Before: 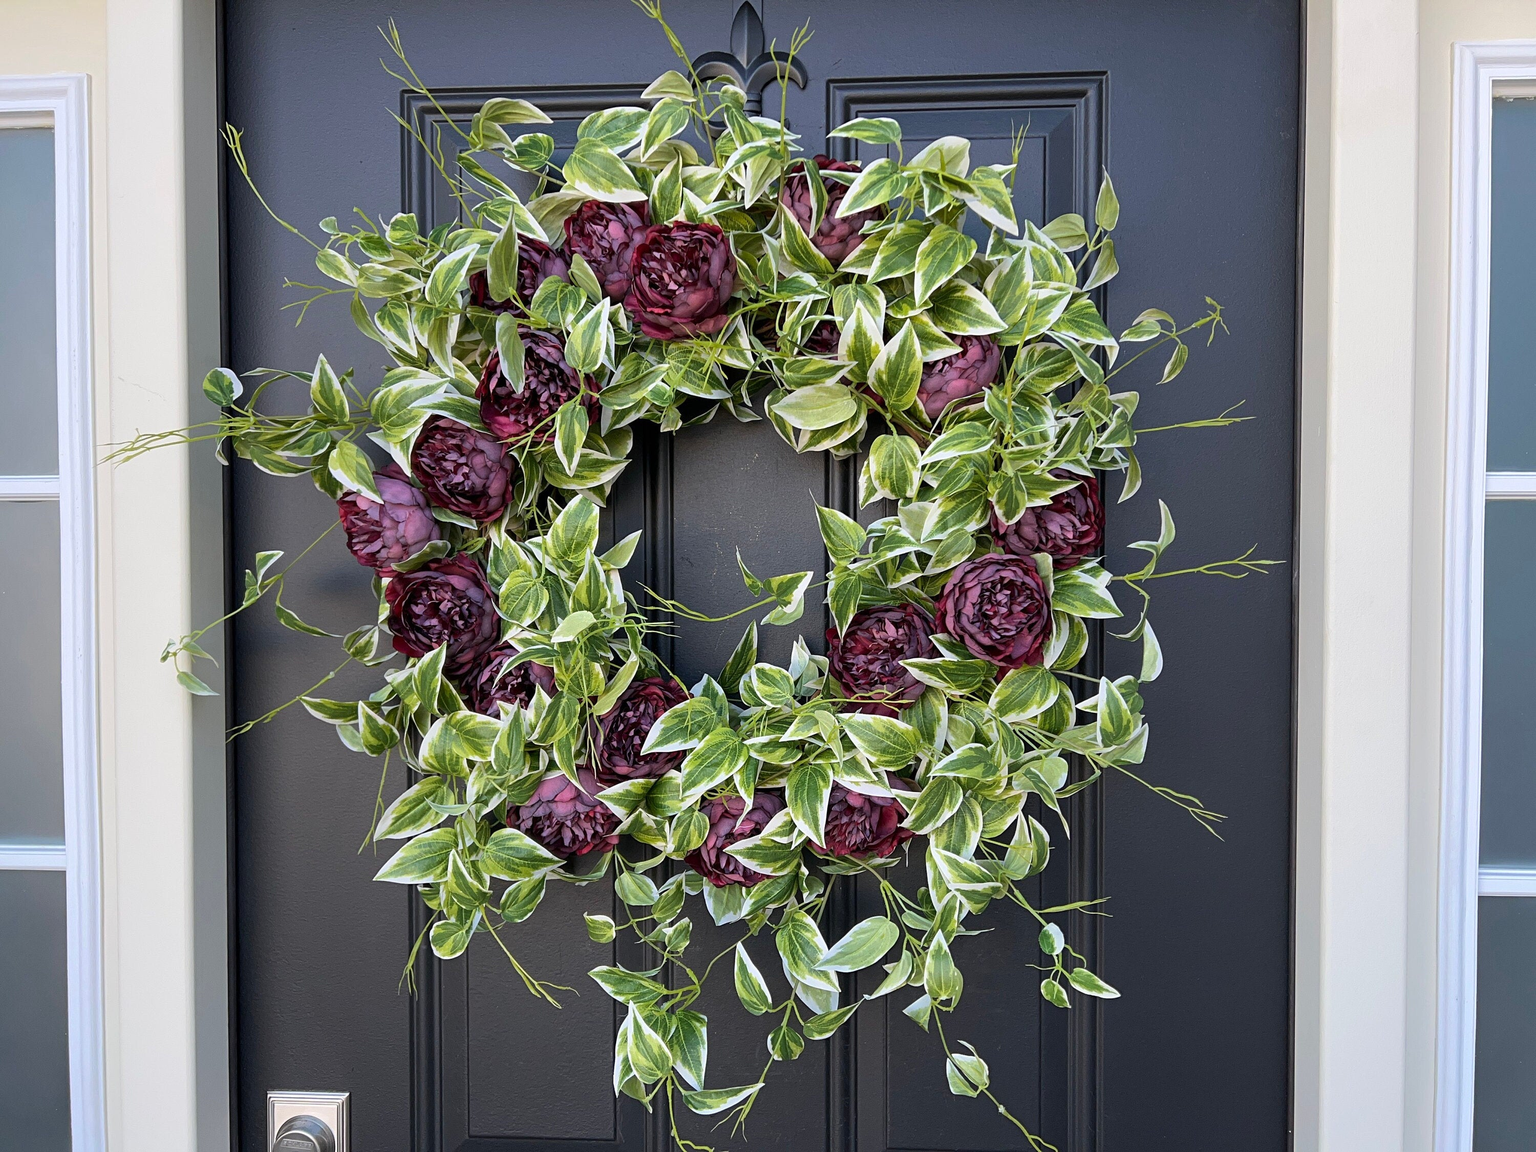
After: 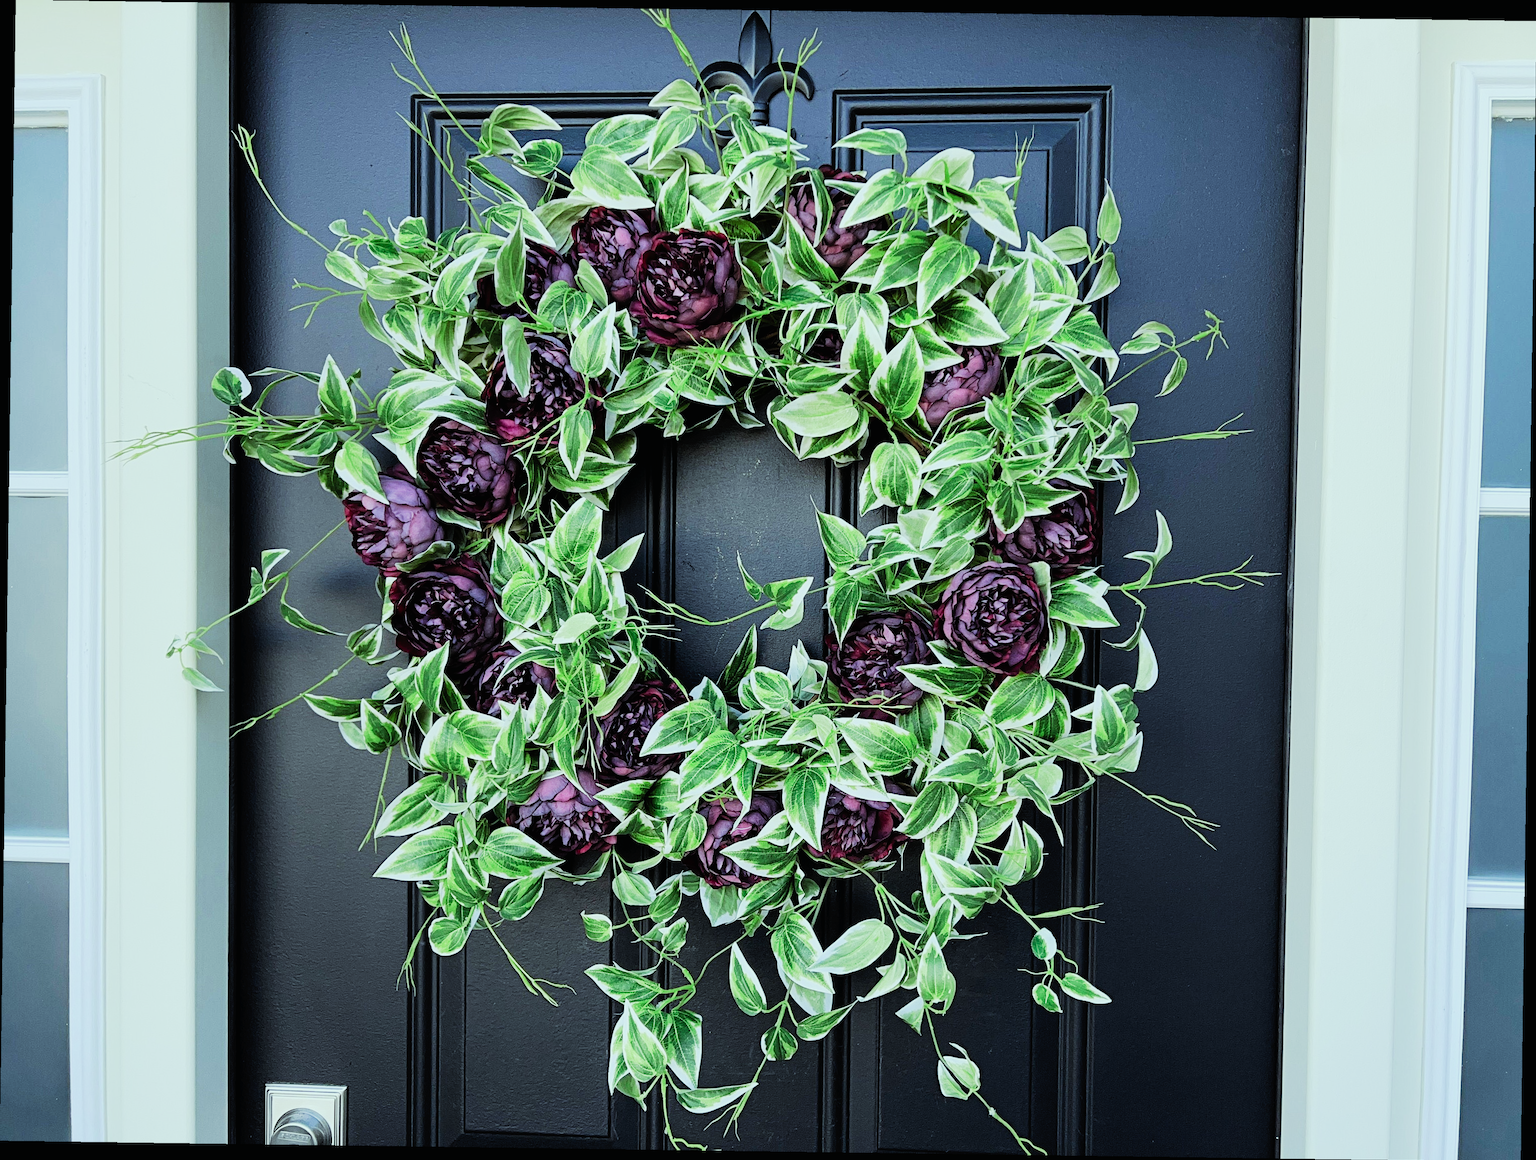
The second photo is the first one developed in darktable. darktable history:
rotate and perspective: rotation 0.8°, automatic cropping off
color zones: curves: ch2 [(0, 0.5) (0.143, 0.517) (0.286, 0.571) (0.429, 0.522) (0.571, 0.5) (0.714, 0.5) (0.857, 0.5) (1, 0.5)]
filmic rgb: black relative exposure -5 EV, hardness 2.88, contrast 1.2, highlights saturation mix -30%
tone curve: curves: ch0 [(0, 0) (0.003, 0.014) (0.011, 0.019) (0.025, 0.026) (0.044, 0.037) (0.069, 0.053) (0.1, 0.083) (0.136, 0.121) (0.177, 0.163) (0.224, 0.22) (0.277, 0.281) (0.335, 0.354) (0.399, 0.436) (0.468, 0.526) (0.543, 0.612) (0.623, 0.706) (0.709, 0.79) (0.801, 0.858) (0.898, 0.925) (1, 1)], preserve colors none
color balance: mode lift, gamma, gain (sRGB), lift [0.997, 0.979, 1.021, 1.011], gamma [1, 1.084, 0.916, 0.998], gain [1, 0.87, 1.13, 1.101], contrast 4.55%, contrast fulcrum 38.24%, output saturation 104.09%
